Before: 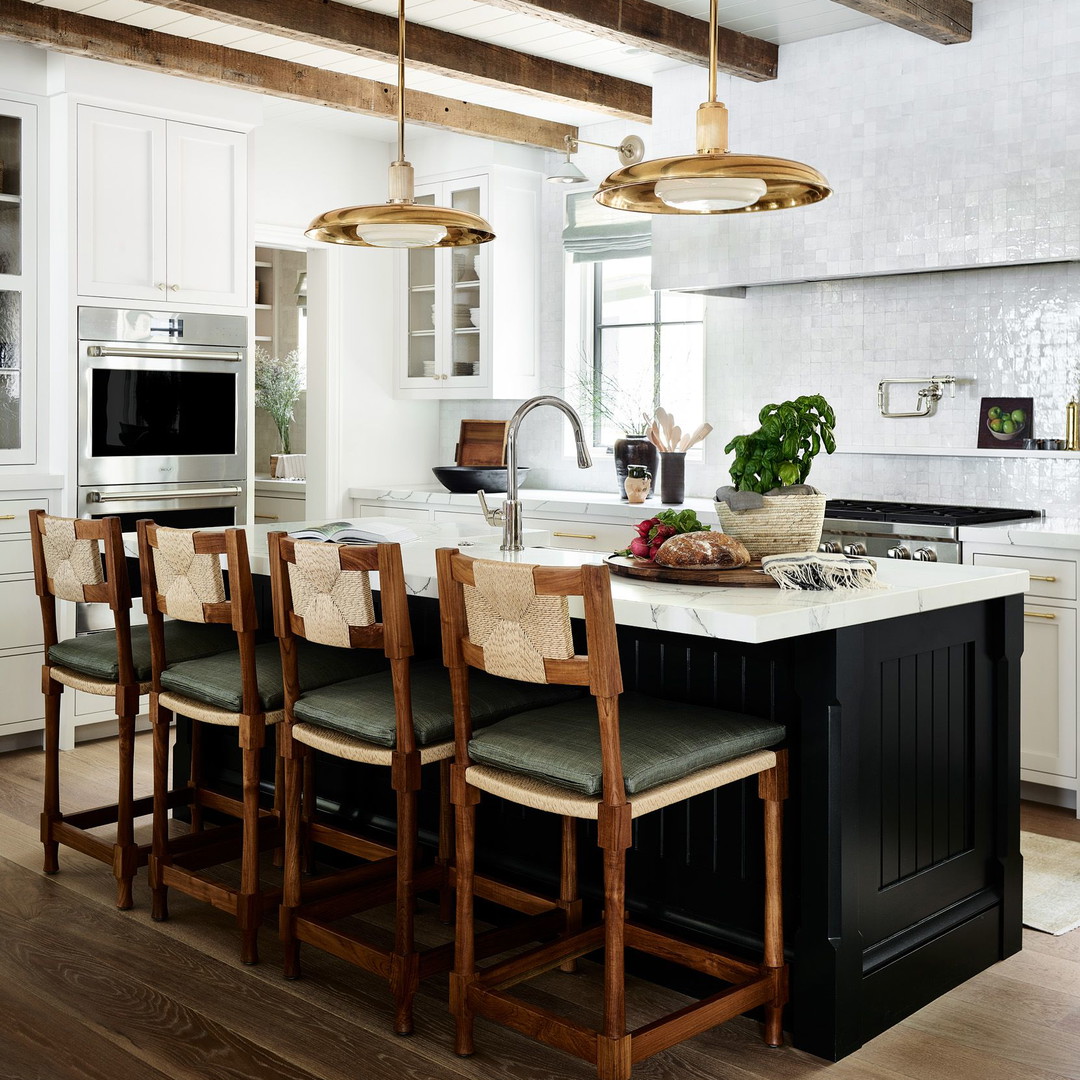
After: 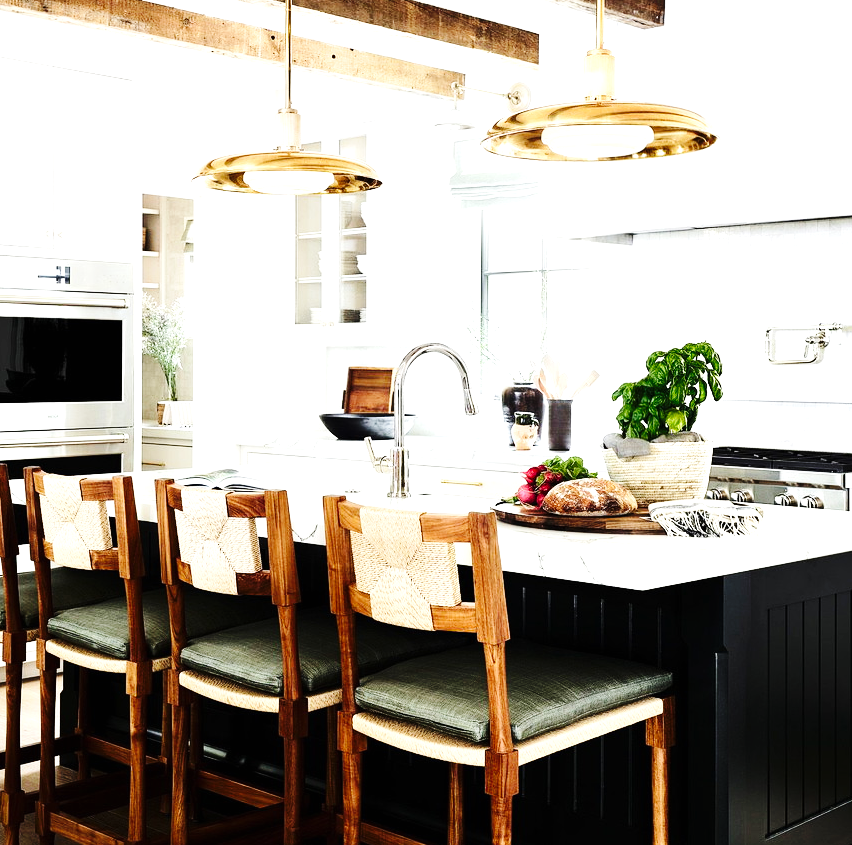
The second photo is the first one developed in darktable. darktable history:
exposure: black level correction 0, exposure 0.695 EV, compensate exposure bias true, compensate highlight preservation false
base curve: curves: ch0 [(0, 0) (0.036, 0.025) (0.121, 0.166) (0.206, 0.329) (0.605, 0.79) (1, 1)], preserve colors none
tone equalizer: -8 EV -0.39 EV, -7 EV -0.394 EV, -6 EV -0.306 EV, -5 EV -0.208 EV, -3 EV 0.239 EV, -2 EV 0.306 EV, -1 EV 0.391 EV, +0 EV 0.394 EV, edges refinement/feathering 500, mask exposure compensation -1.57 EV, preserve details no
crop and rotate: left 10.538%, top 4.977%, right 10.495%, bottom 16.777%
